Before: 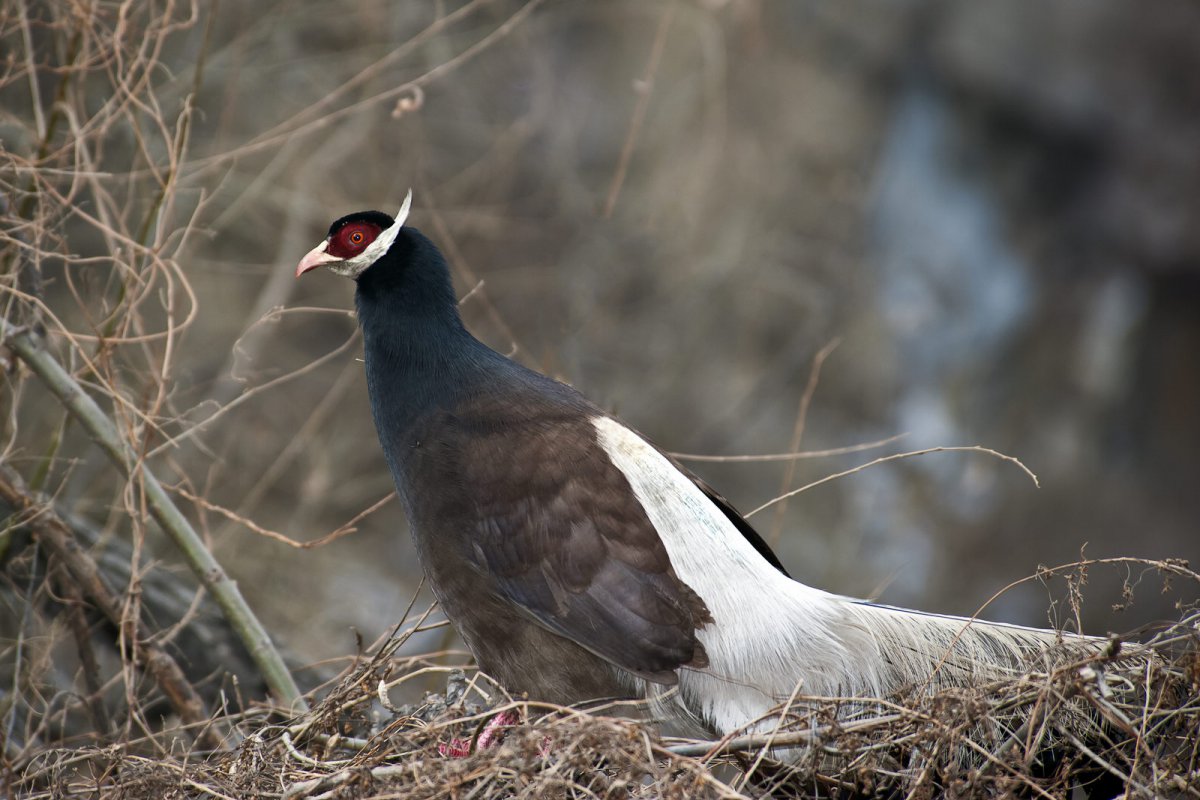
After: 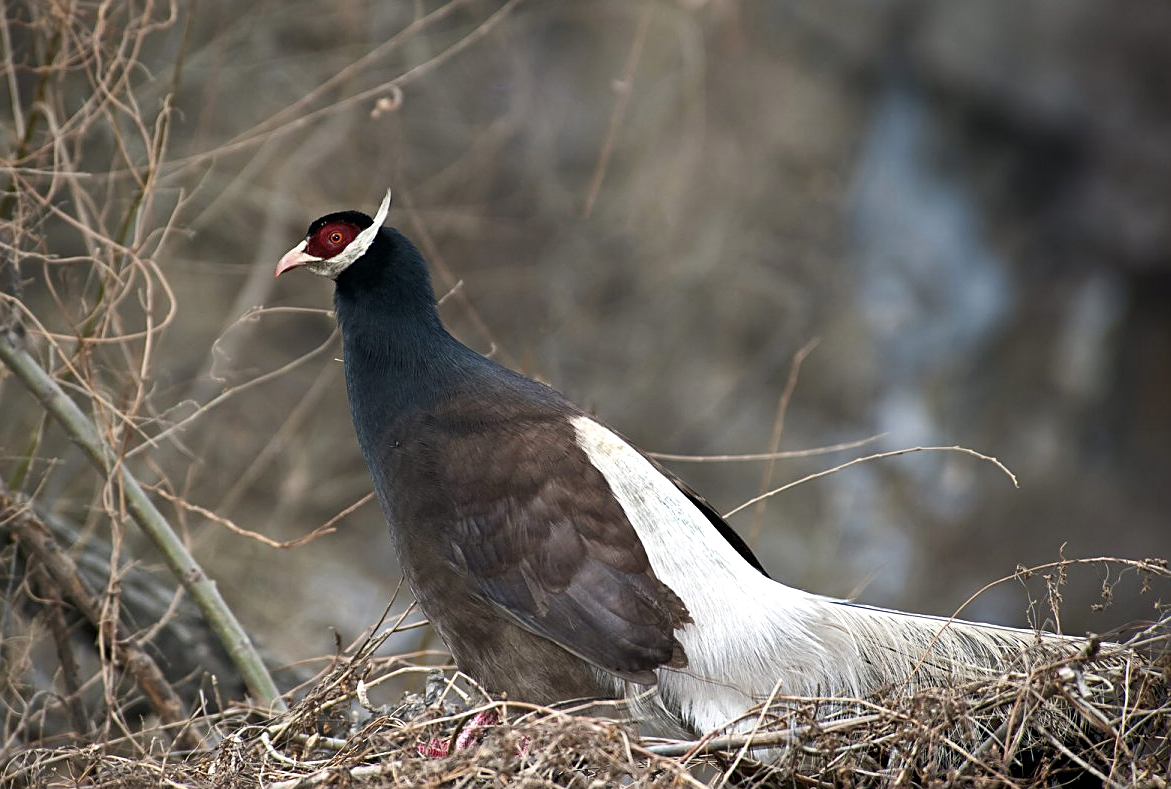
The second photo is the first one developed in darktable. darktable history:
exposure: black level correction 0.001, exposure 0.5 EV, compensate exposure bias true, compensate highlight preservation false
sharpen: on, module defaults
crop and rotate: left 1.774%, right 0.633%, bottom 1.28%
shadows and highlights: shadows -10, white point adjustment 1.5, highlights 10
graduated density: rotation 5.63°, offset 76.9
